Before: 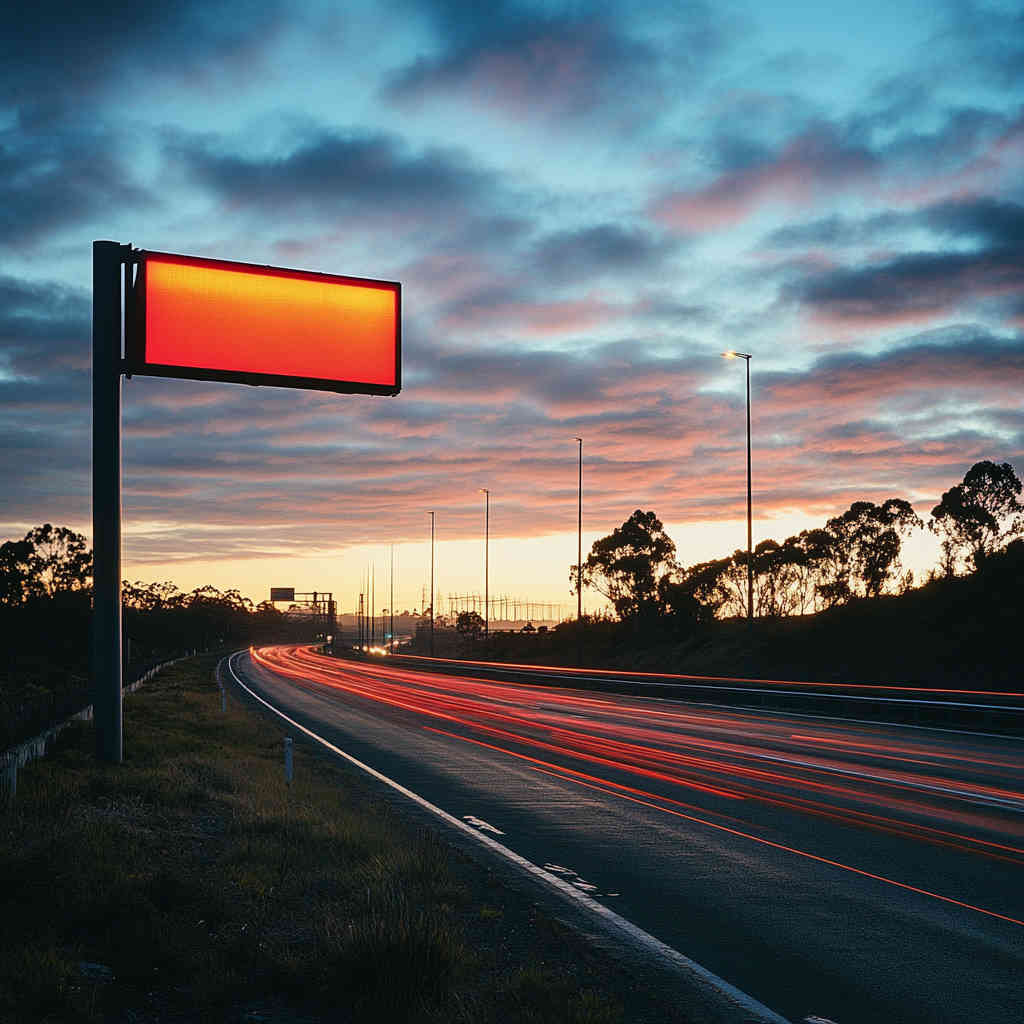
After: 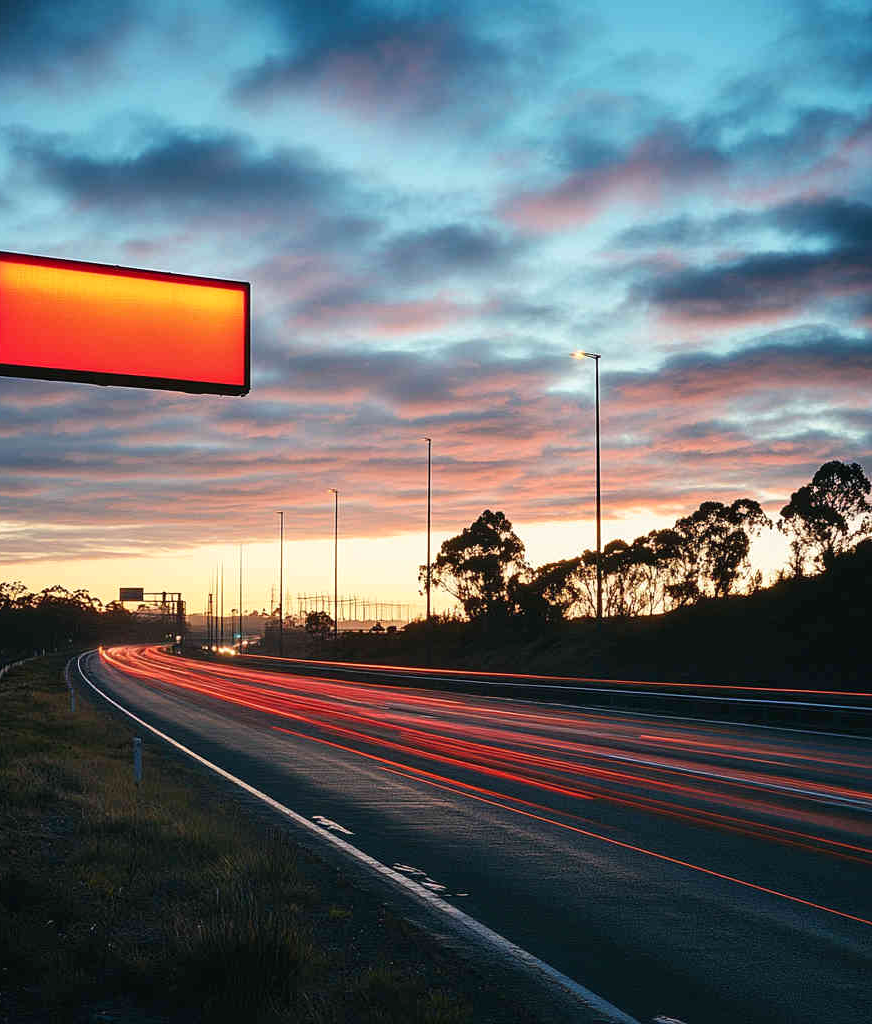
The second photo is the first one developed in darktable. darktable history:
levels: levels [0, 0.48, 0.961]
crop and rotate: left 14.818%
